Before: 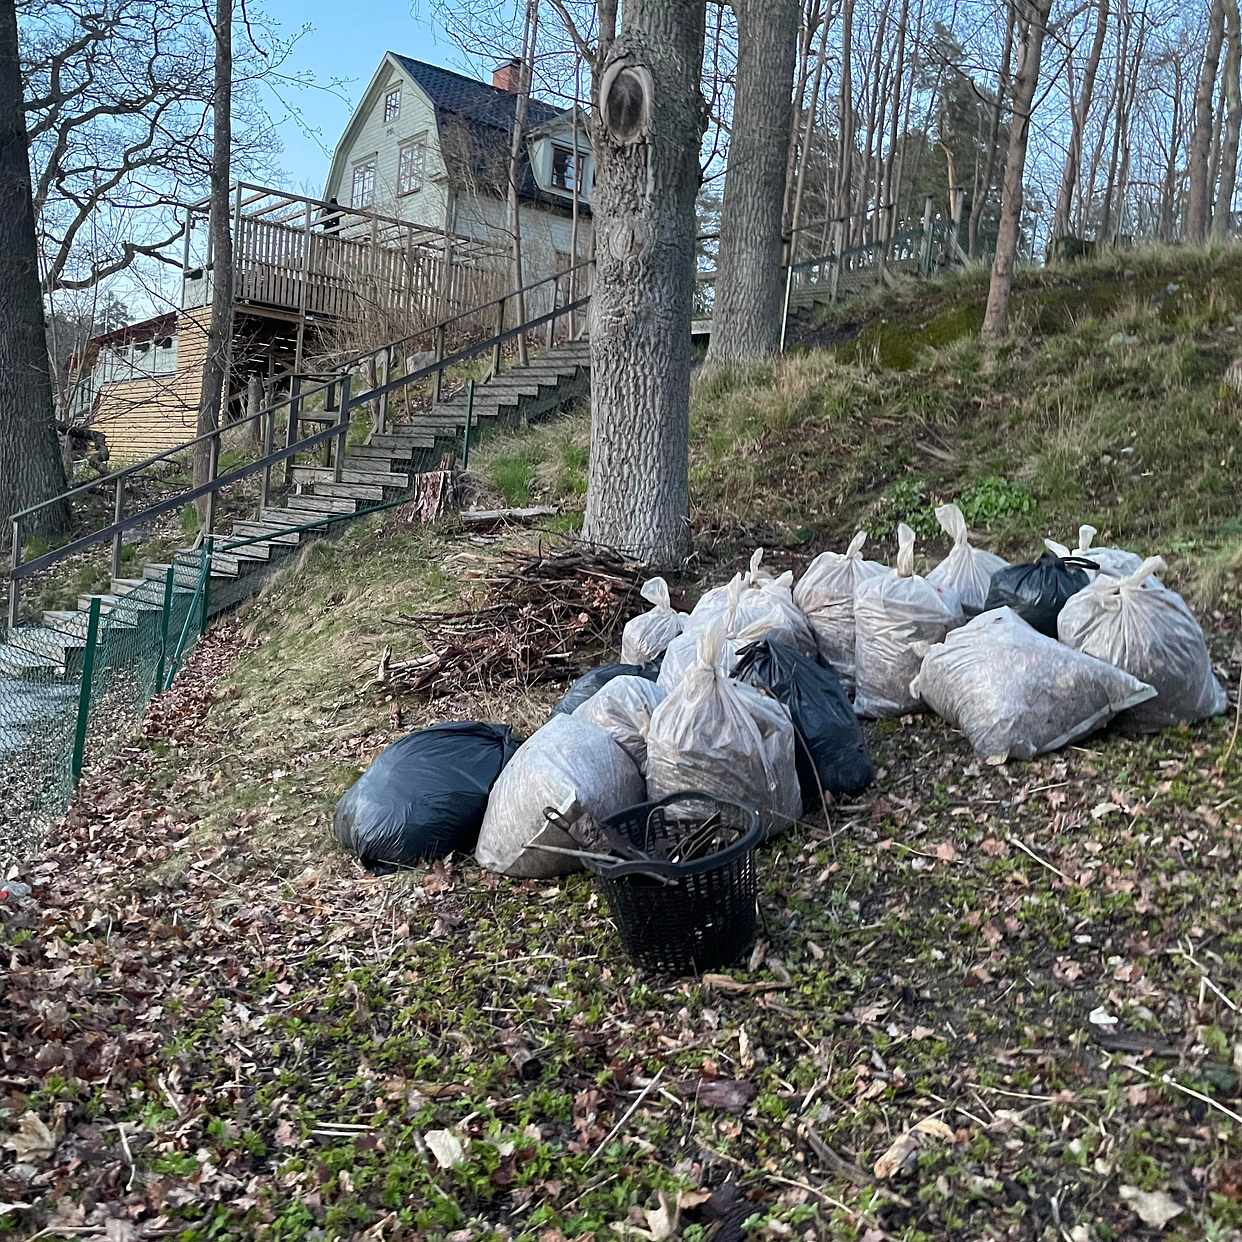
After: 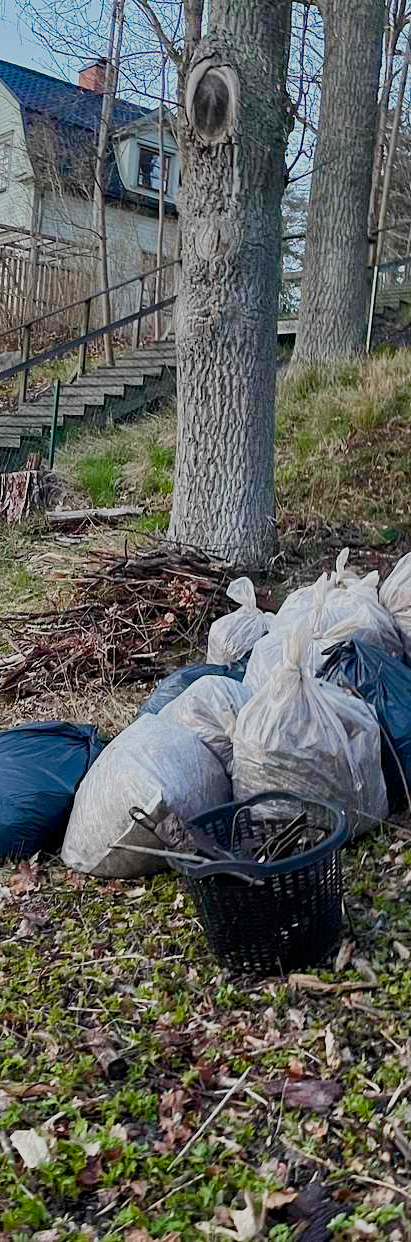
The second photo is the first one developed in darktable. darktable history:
crop: left 33.388%, right 33.457%
color balance rgb: linear chroma grading › global chroma 15.408%, perceptual saturation grading › global saturation 20%, perceptual saturation grading › highlights -50.395%, perceptual saturation grading › shadows 30.957%, perceptual brilliance grading › highlights 10.237%, perceptual brilliance grading › mid-tones 5.501%, contrast -29.418%
filmic rgb: middle gray luminance 21.67%, black relative exposure -14.04 EV, white relative exposure 2.95 EV, target black luminance 0%, hardness 8.86, latitude 60.13%, contrast 1.204, highlights saturation mix 4.81%, shadows ↔ highlights balance 41.88%, add noise in highlights 0.002, color science v3 (2019), use custom middle-gray values true, iterations of high-quality reconstruction 0, contrast in highlights soft
